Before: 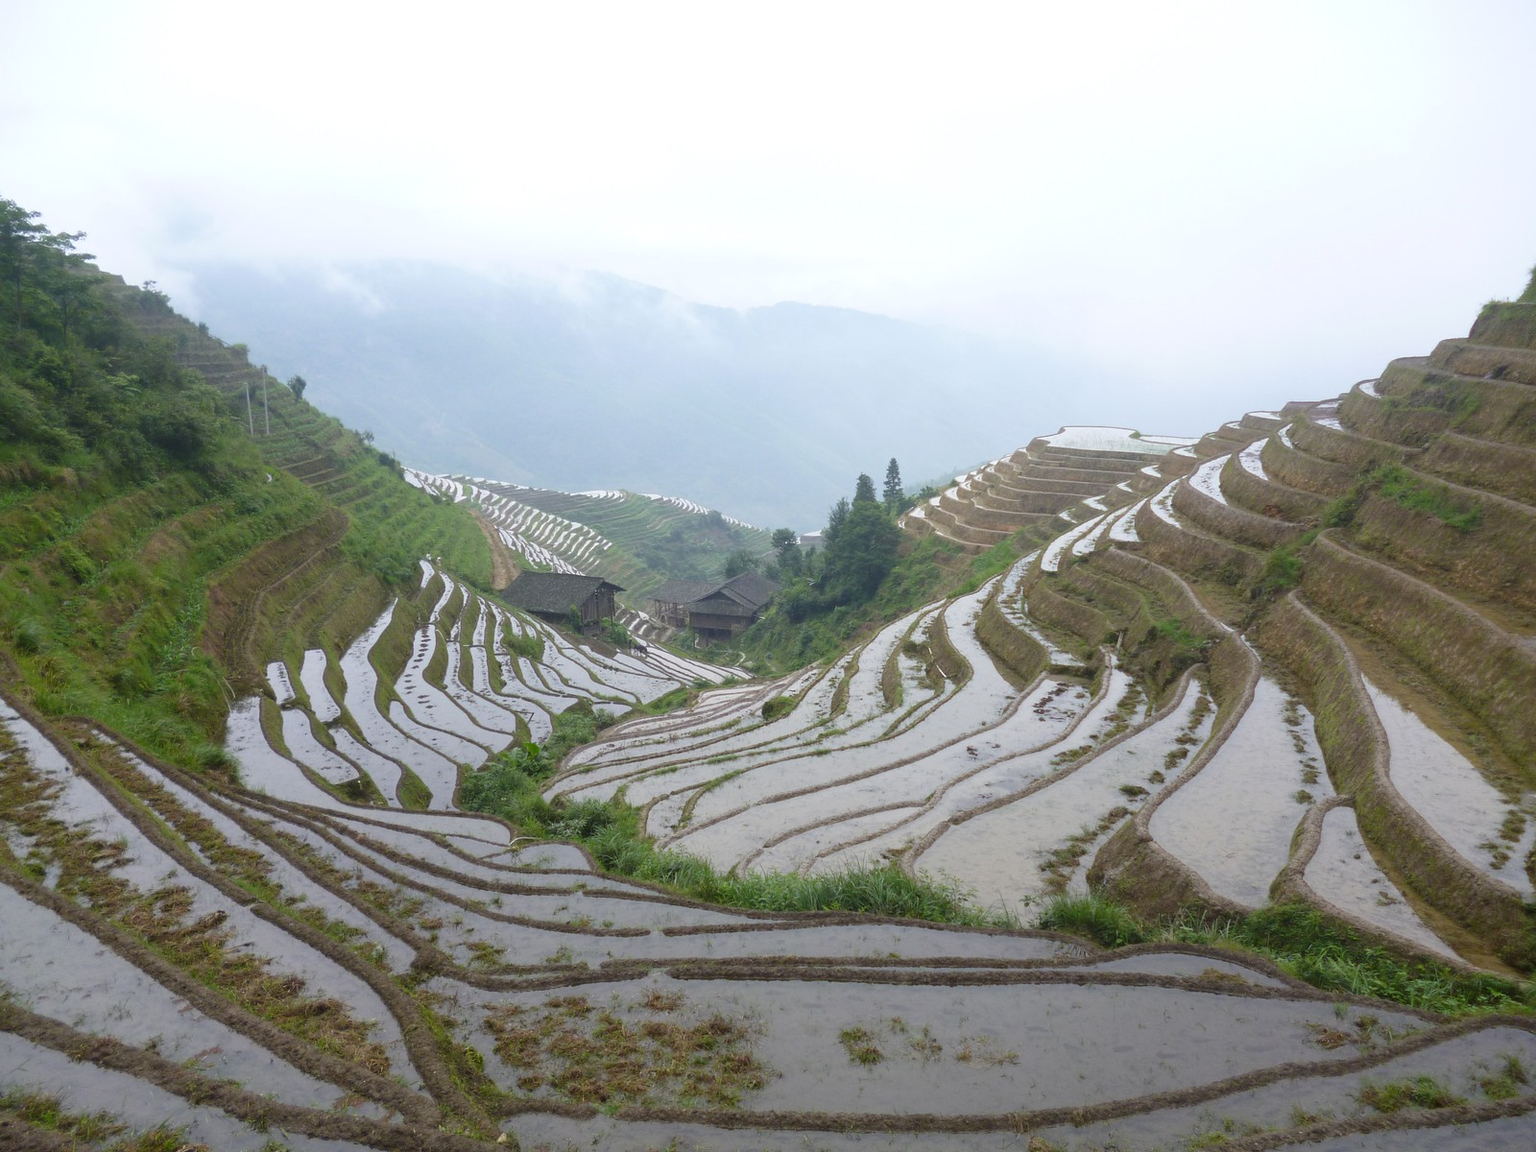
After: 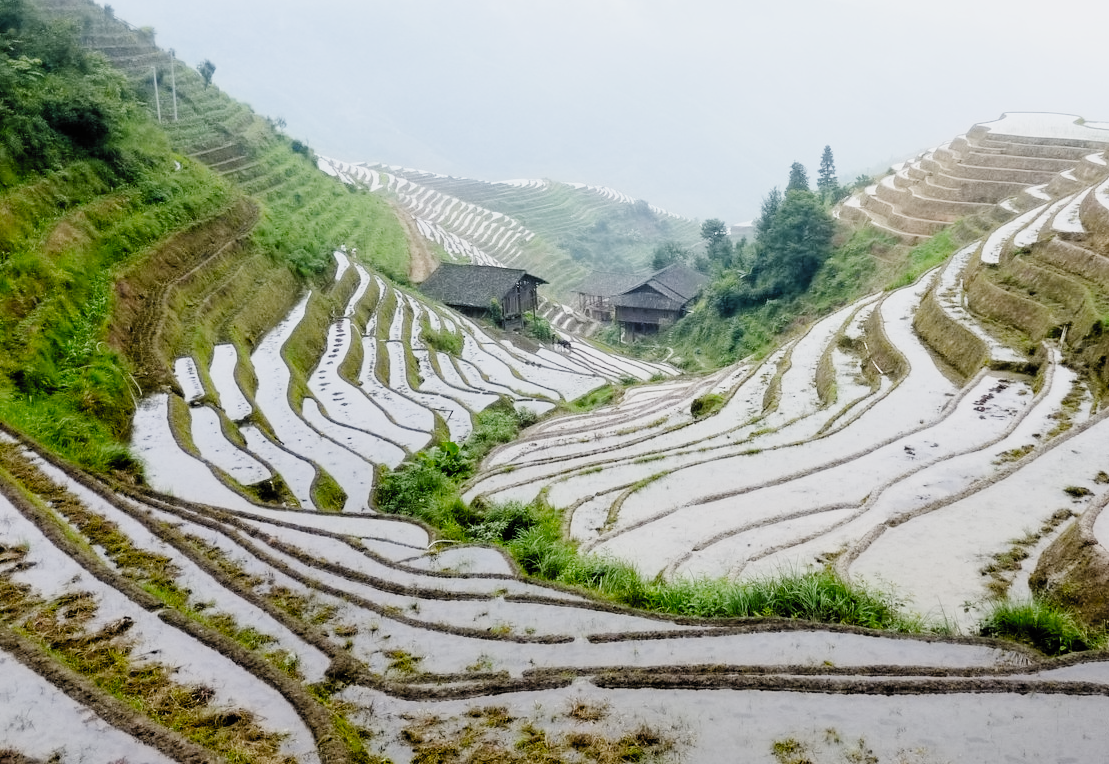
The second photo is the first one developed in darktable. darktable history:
contrast brightness saturation: contrast 0.2, brightness 0.15, saturation 0.14
exposure: exposure 0.3 EV, compensate highlight preservation false
contrast equalizer: y [[0.5 ×6], [0.5 ×6], [0.5 ×6], [0 ×6], [0, 0.039, 0.251, 0.29, 0.293, 0.292]]
filmic rgb: black relative exposure -2.85 EV, white relative exposure 4.56 EV, hardness 1.77, contrast 1.25, preserve chrominance no, color science v5 (2021)
crop: left 6.488%, top 27.668%, right 24.183%, bottom 8.656%
levels: levels [0, 0.498, 0.996]
